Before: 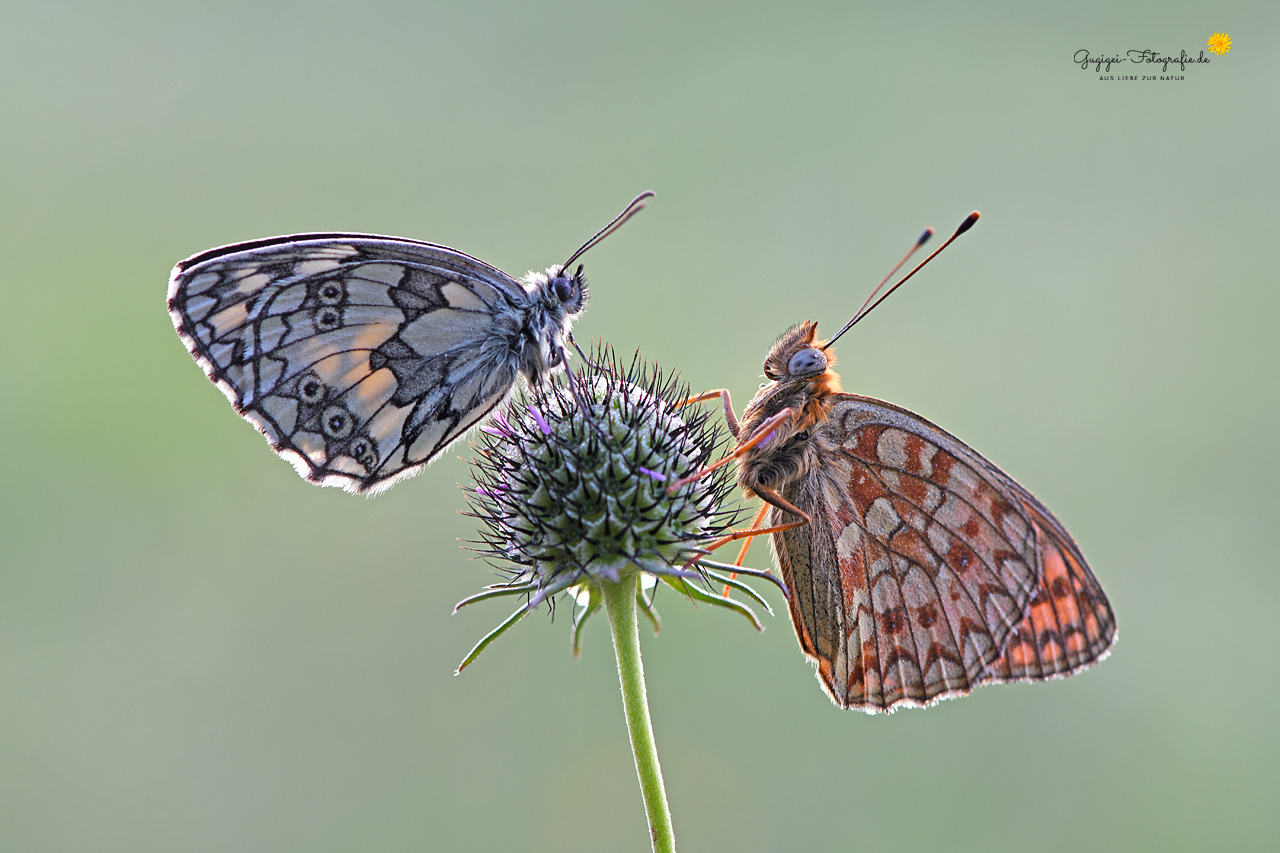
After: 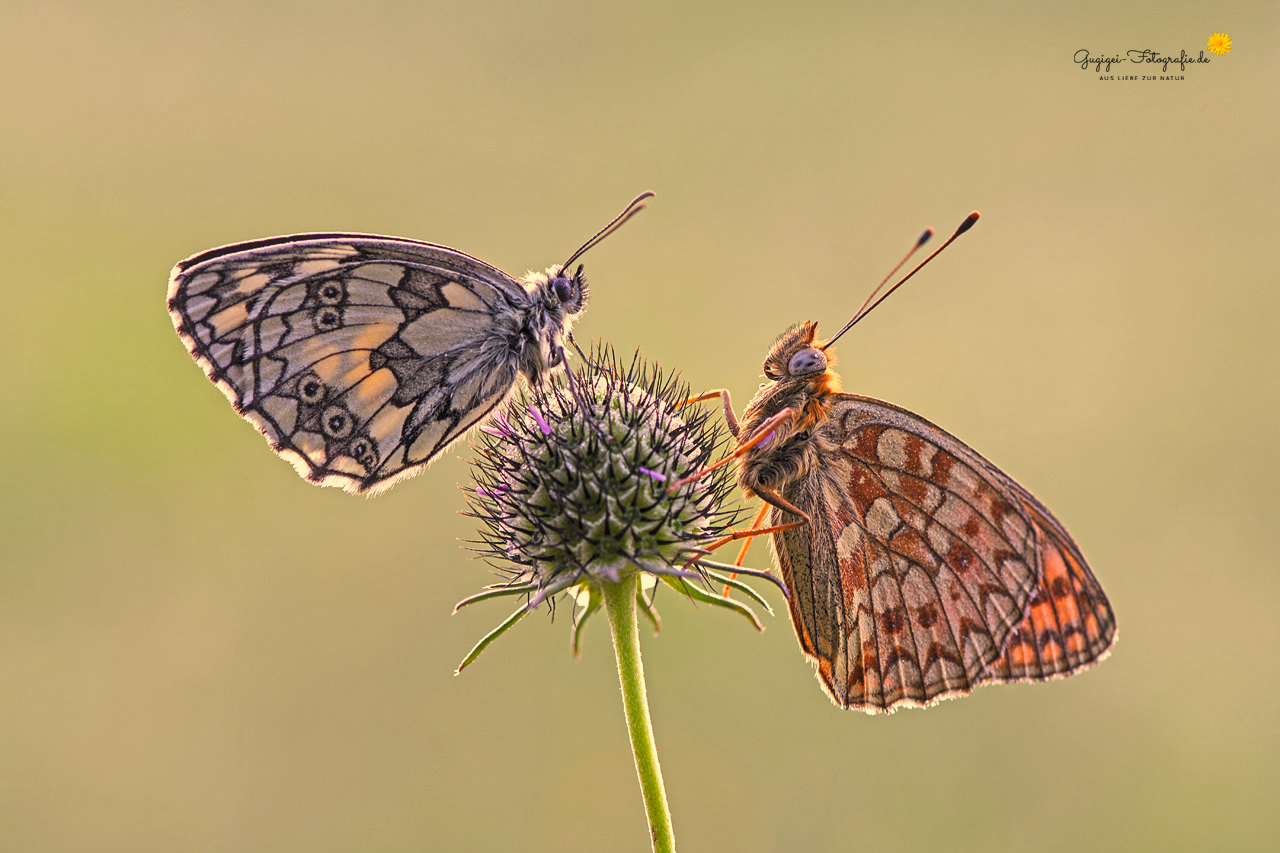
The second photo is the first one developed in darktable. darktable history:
tone curve: curves: ch0 [(0, 0) (0.003, 0.04) (0.011, 0.053) (0.025, 0.077) (0.044, 0.104) (0.069, 0.127) (0.1, 0.15) (0.136, 0.177) (0.177, 0.215) (0.224, 0.254) (0.277, 0.3) (0.335, 0.355) (0.399, 0.41) (0.468, 0.477) (0.543, 0.554) (0.623, 0.636) (0.709, 0.72) (0.801, 0.804) (0.898, 0.892) (1, 1)], preserve colors none
color correction: highlights a* 15, highlights b* 31.55
local contrast: on, module defaults
